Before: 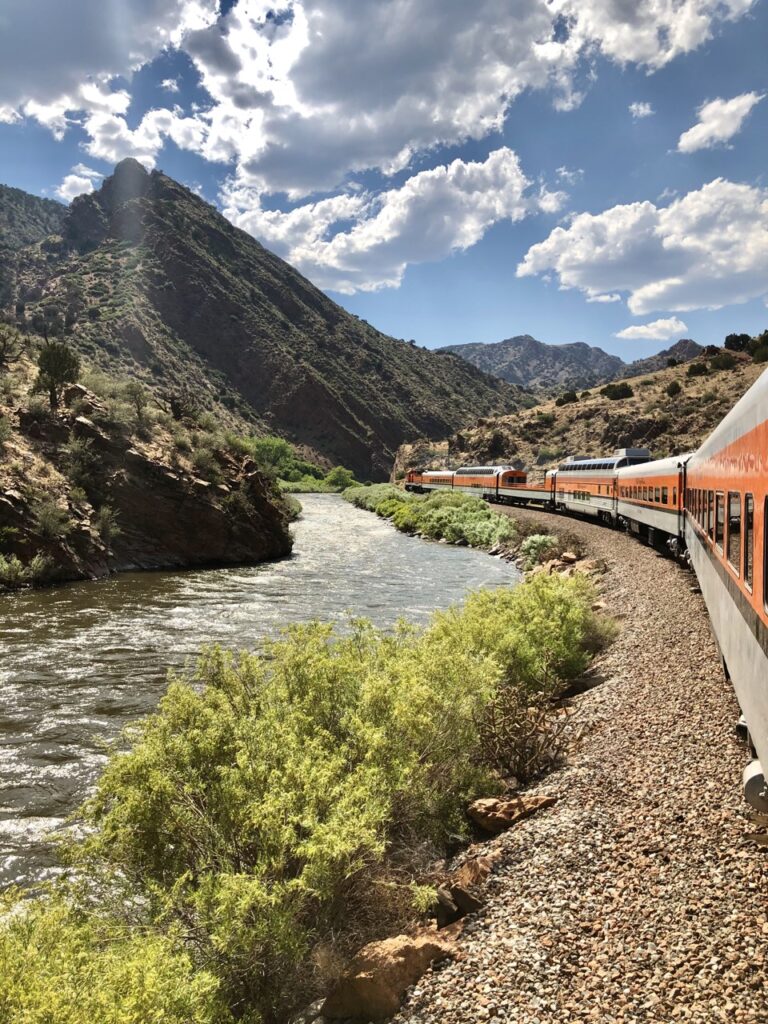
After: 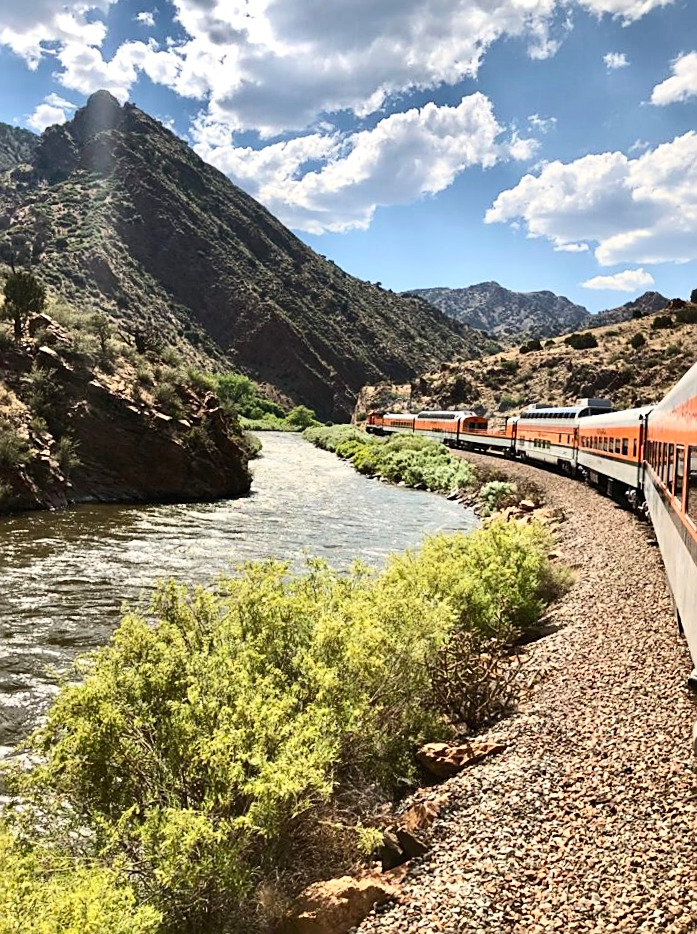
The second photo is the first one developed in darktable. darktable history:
sharpen: amount 0.494
exposure: exposure 0.03 EV, compensate highlight preservation false
contrast brightness saturation: contrast 0.236, brightness 0.087
crop and rotate: angle -2.12°, left 3.115%, top 3.666%, right 1.622%, bottom 0.59%
